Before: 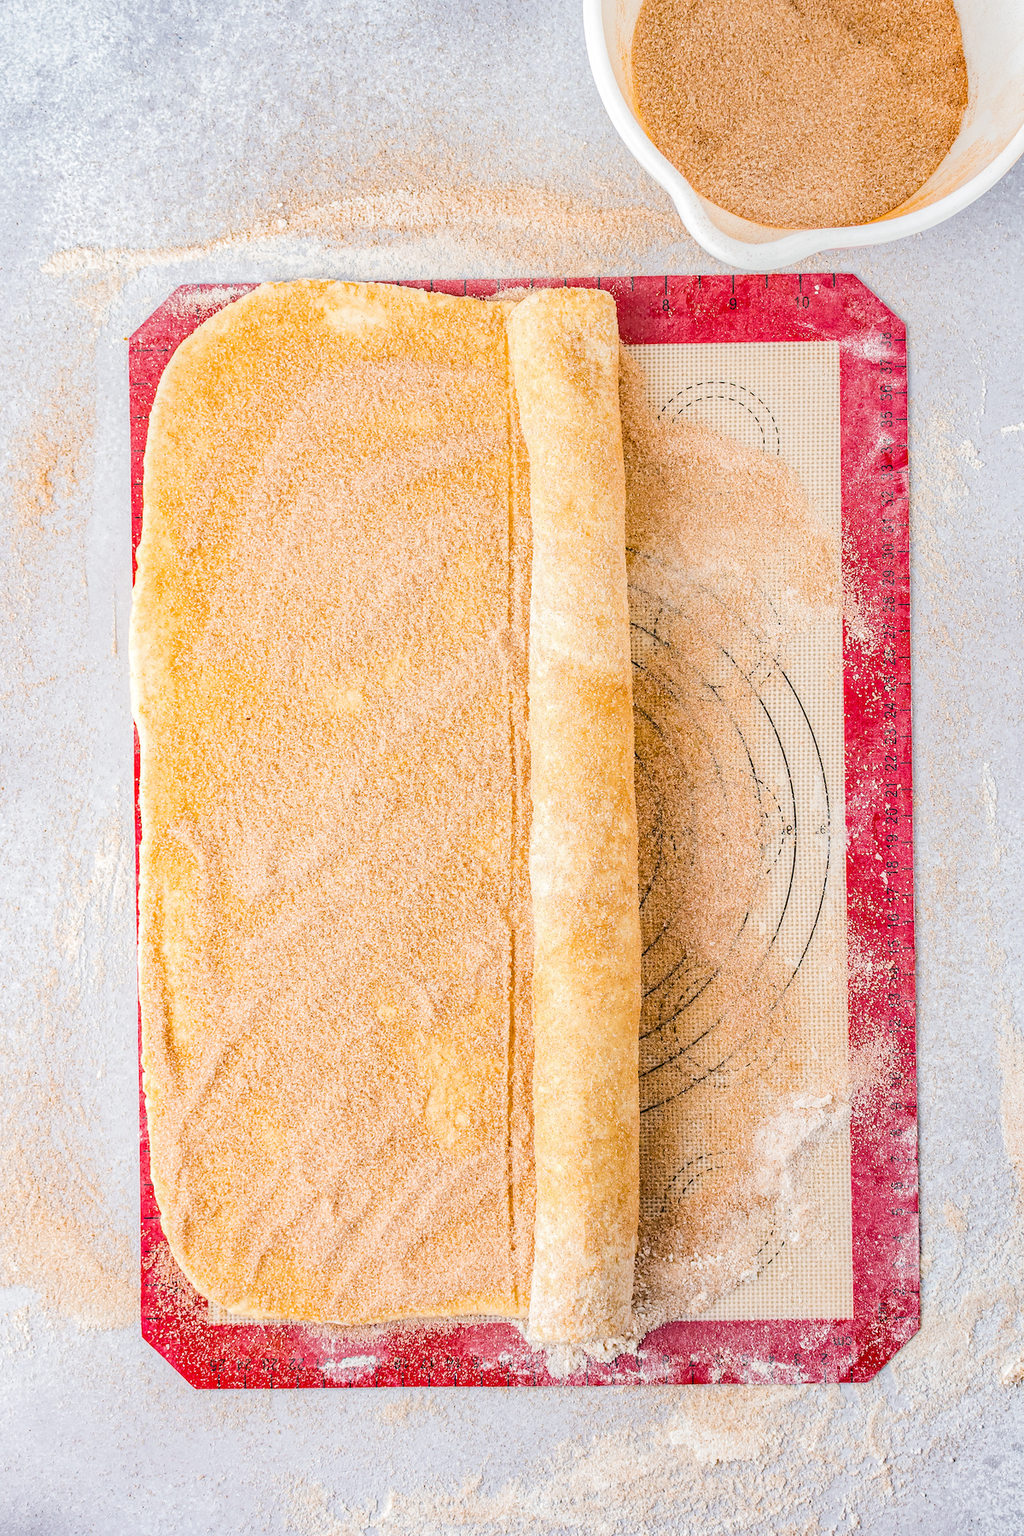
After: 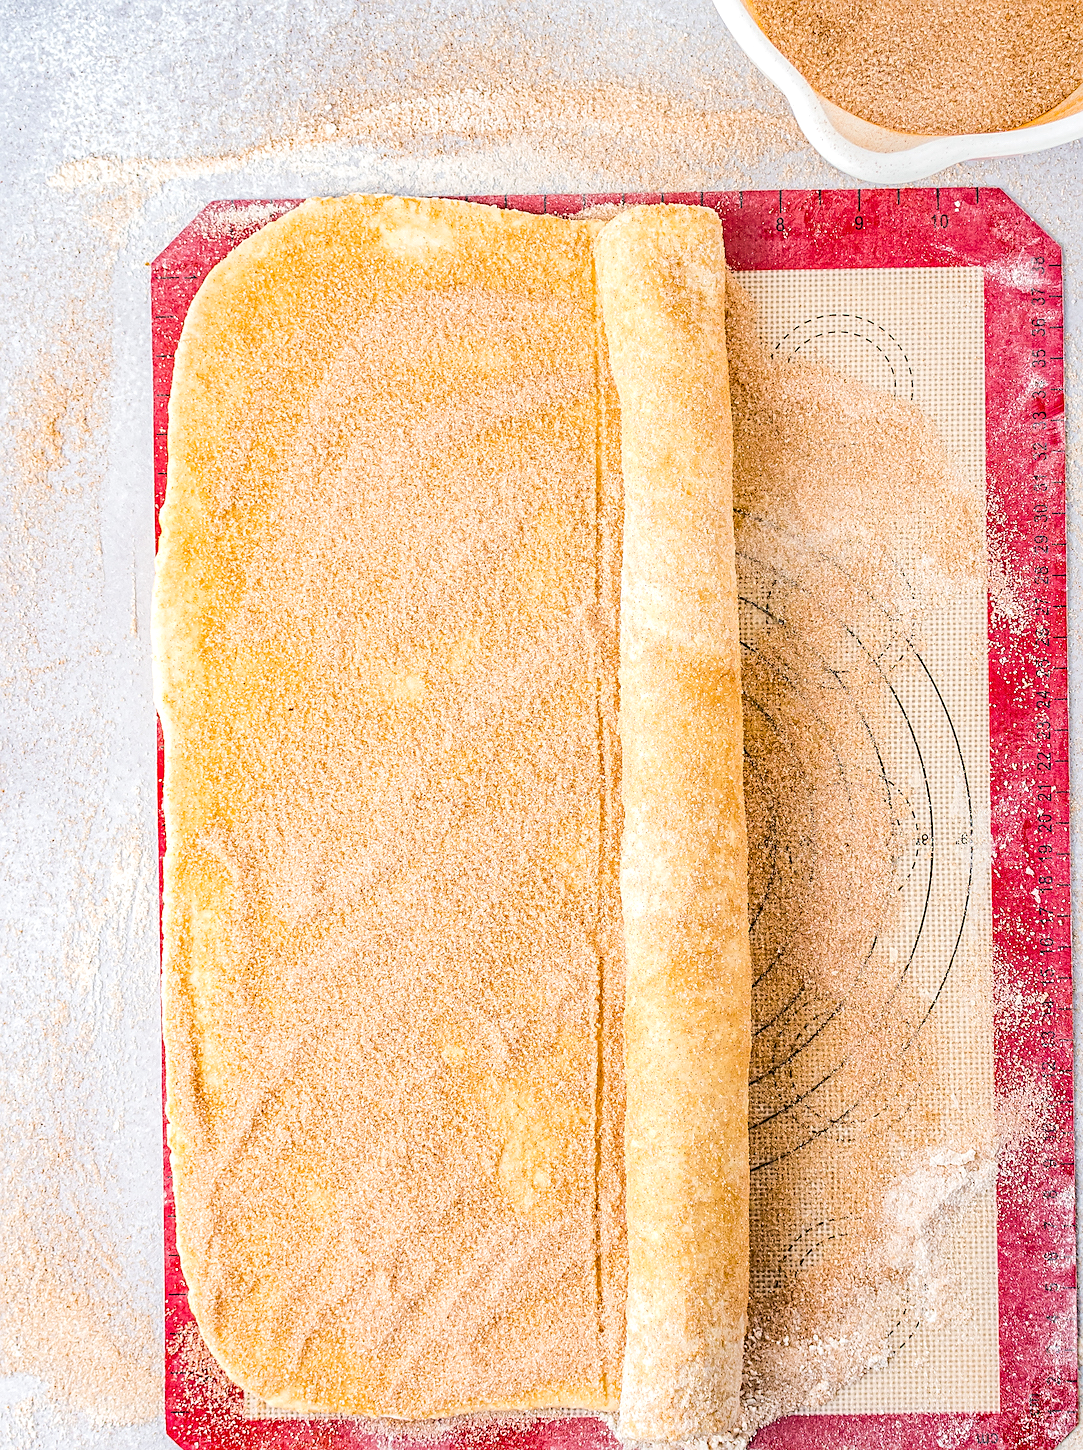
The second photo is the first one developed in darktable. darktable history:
exposure: exposure 0.151 EV, compensate highlight preservation false
sharpen: on, module defaults
crop: top 7.428%, right 9.713%, bottom 11.989%
